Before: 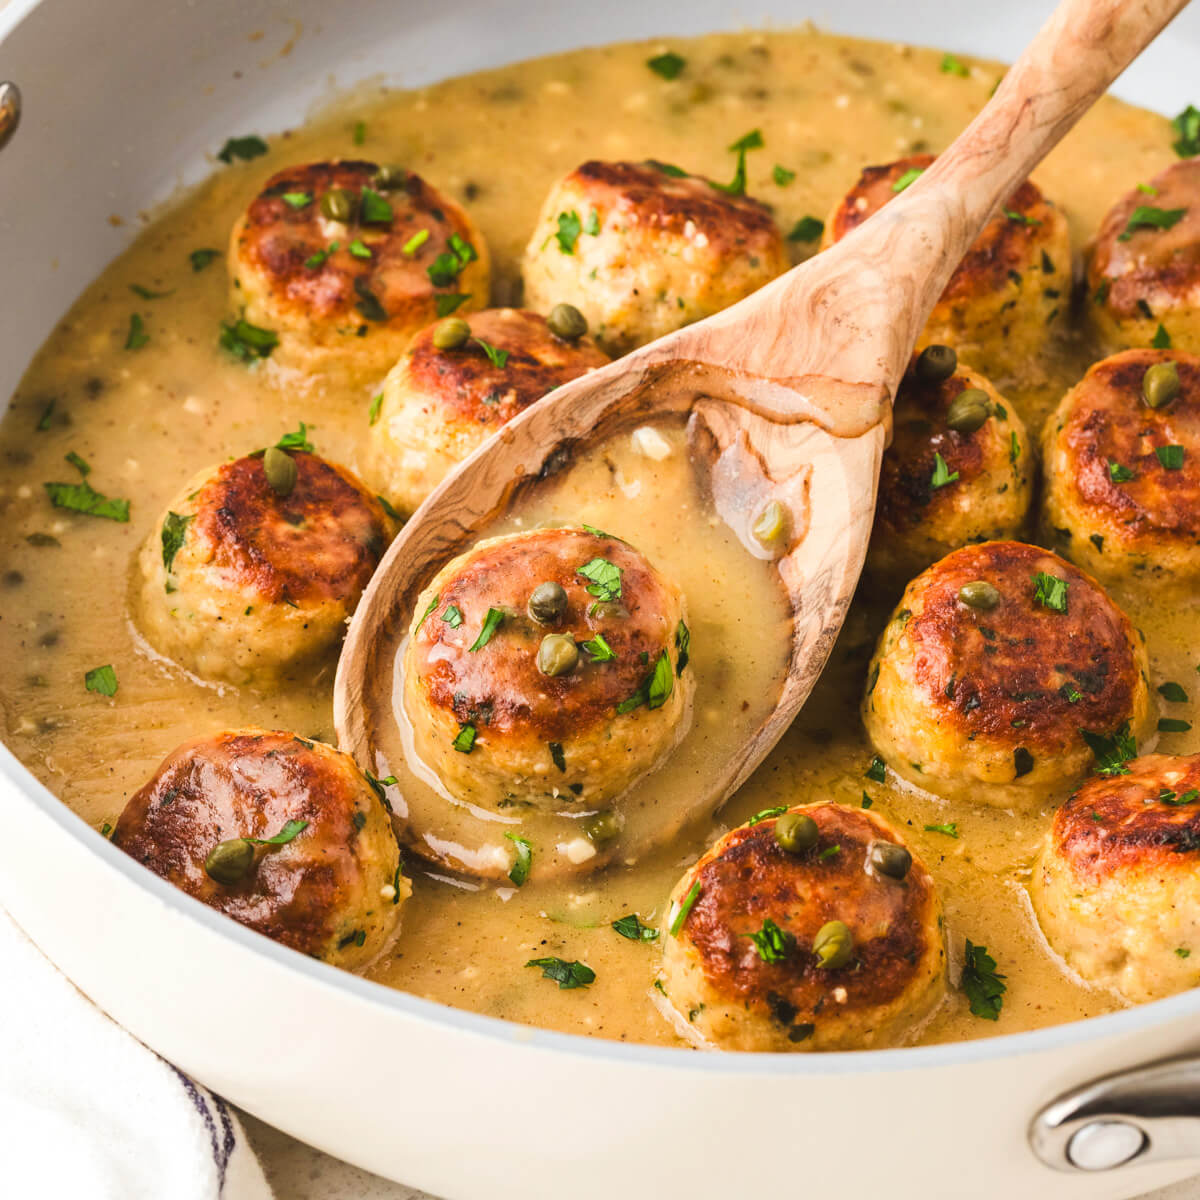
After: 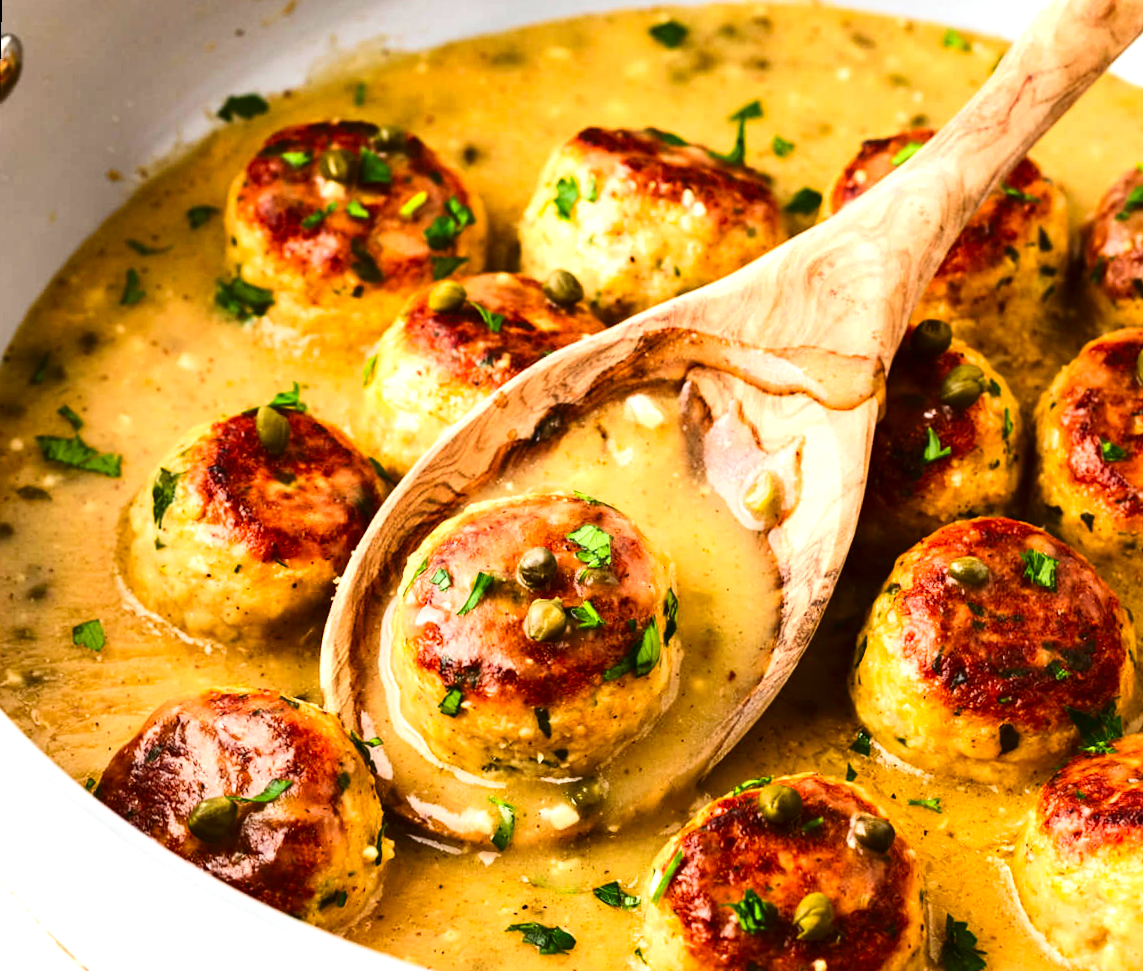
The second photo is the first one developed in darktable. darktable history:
contrast brightness saturation: contrast 0.22, brightness -0.19, saturation 0.24
crop and rotate: angle 0.2°, left 0.275%, right 3.127%, bottom 14.18%
exposure: black level correction 0, exposure 0.5 EV, compensate highlight preservation false
rotate and perspective: rotation 1.57°, crop left 0.018, crop right 0.982, crop top 0.039, crop bottom 0.961
